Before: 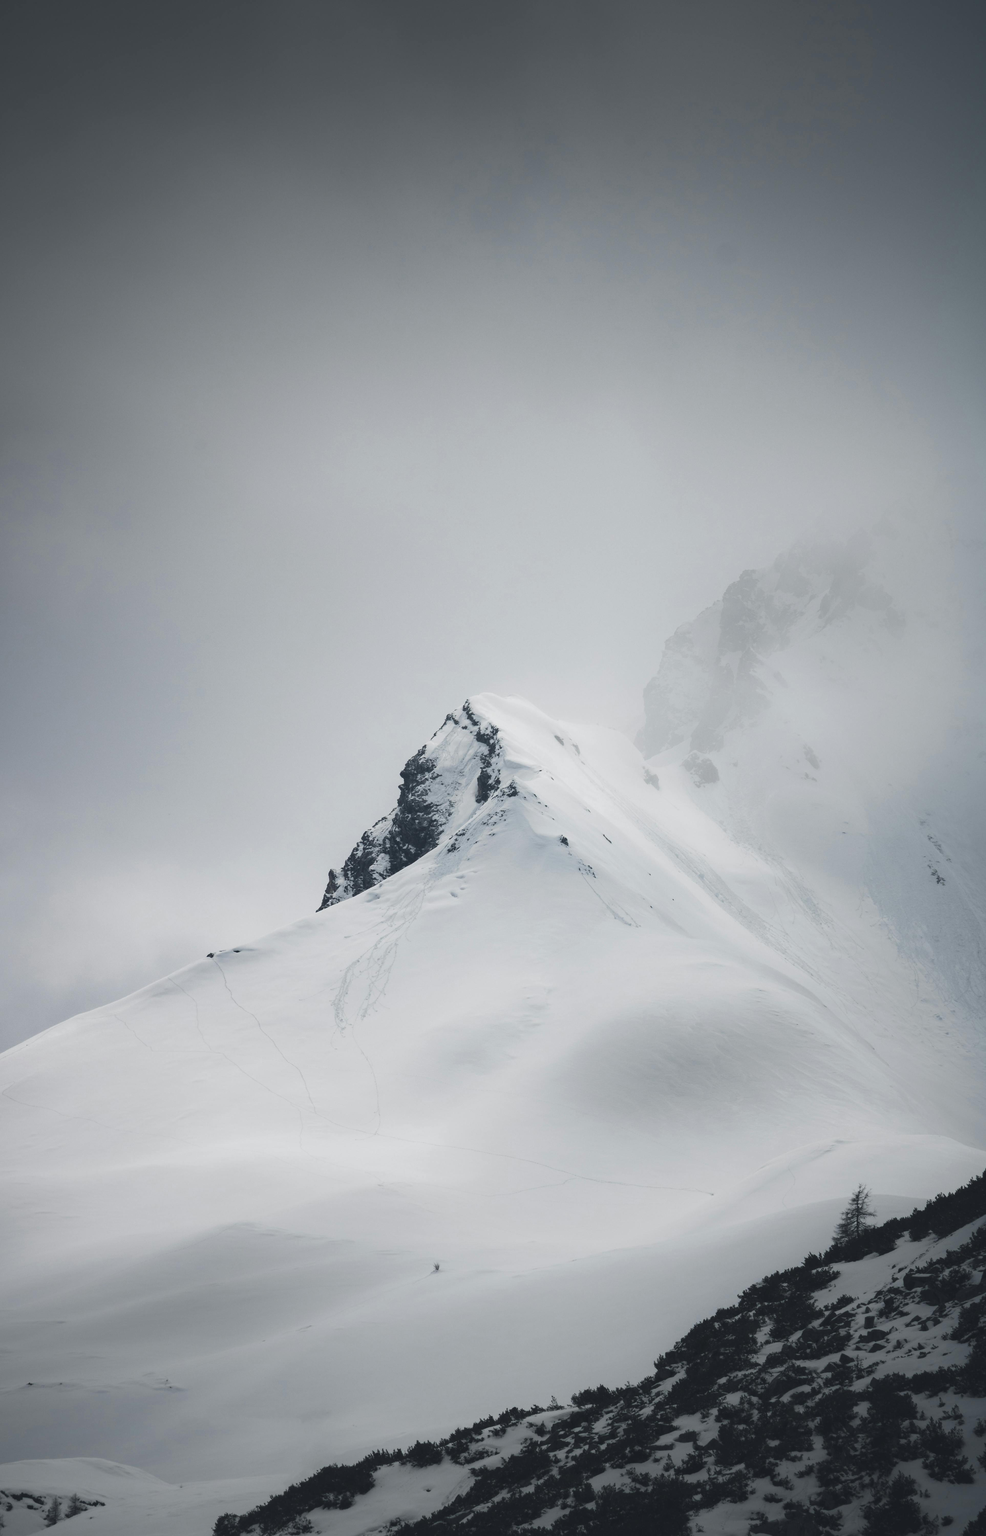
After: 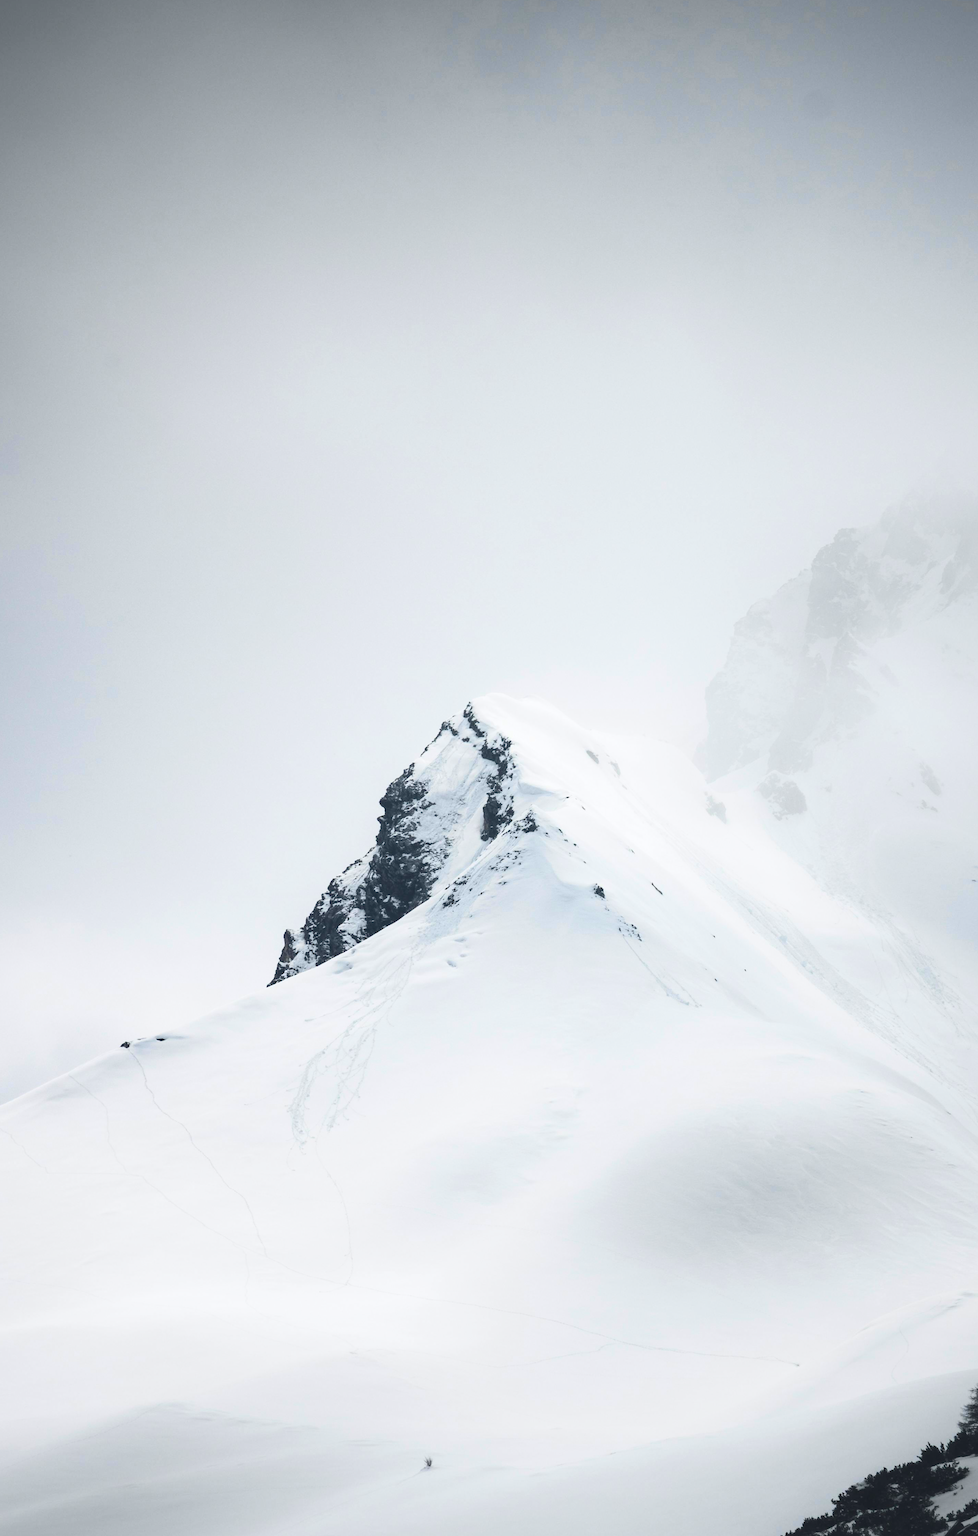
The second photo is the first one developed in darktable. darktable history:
crop and rotate: left 11.877%, top 11.439%, right 14.032%, bottom 13.906%
exposure: black level correction 0.001, exposure 0.298 EV, compensate highlight preservation false
contrast brightness saturation: contrast 0.228, brightness 0.109, saturation 0.286
